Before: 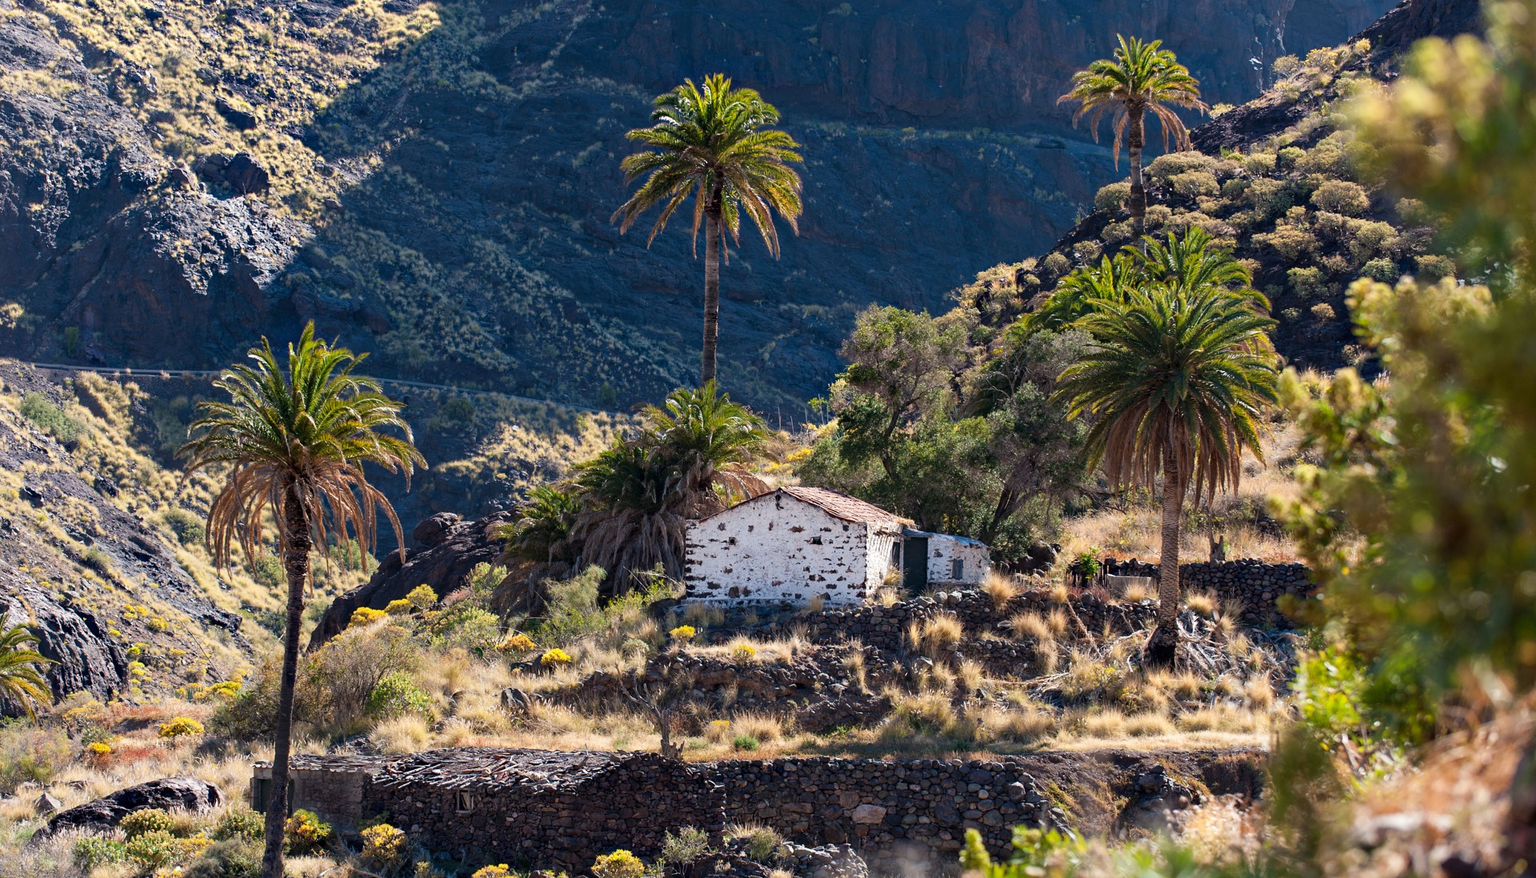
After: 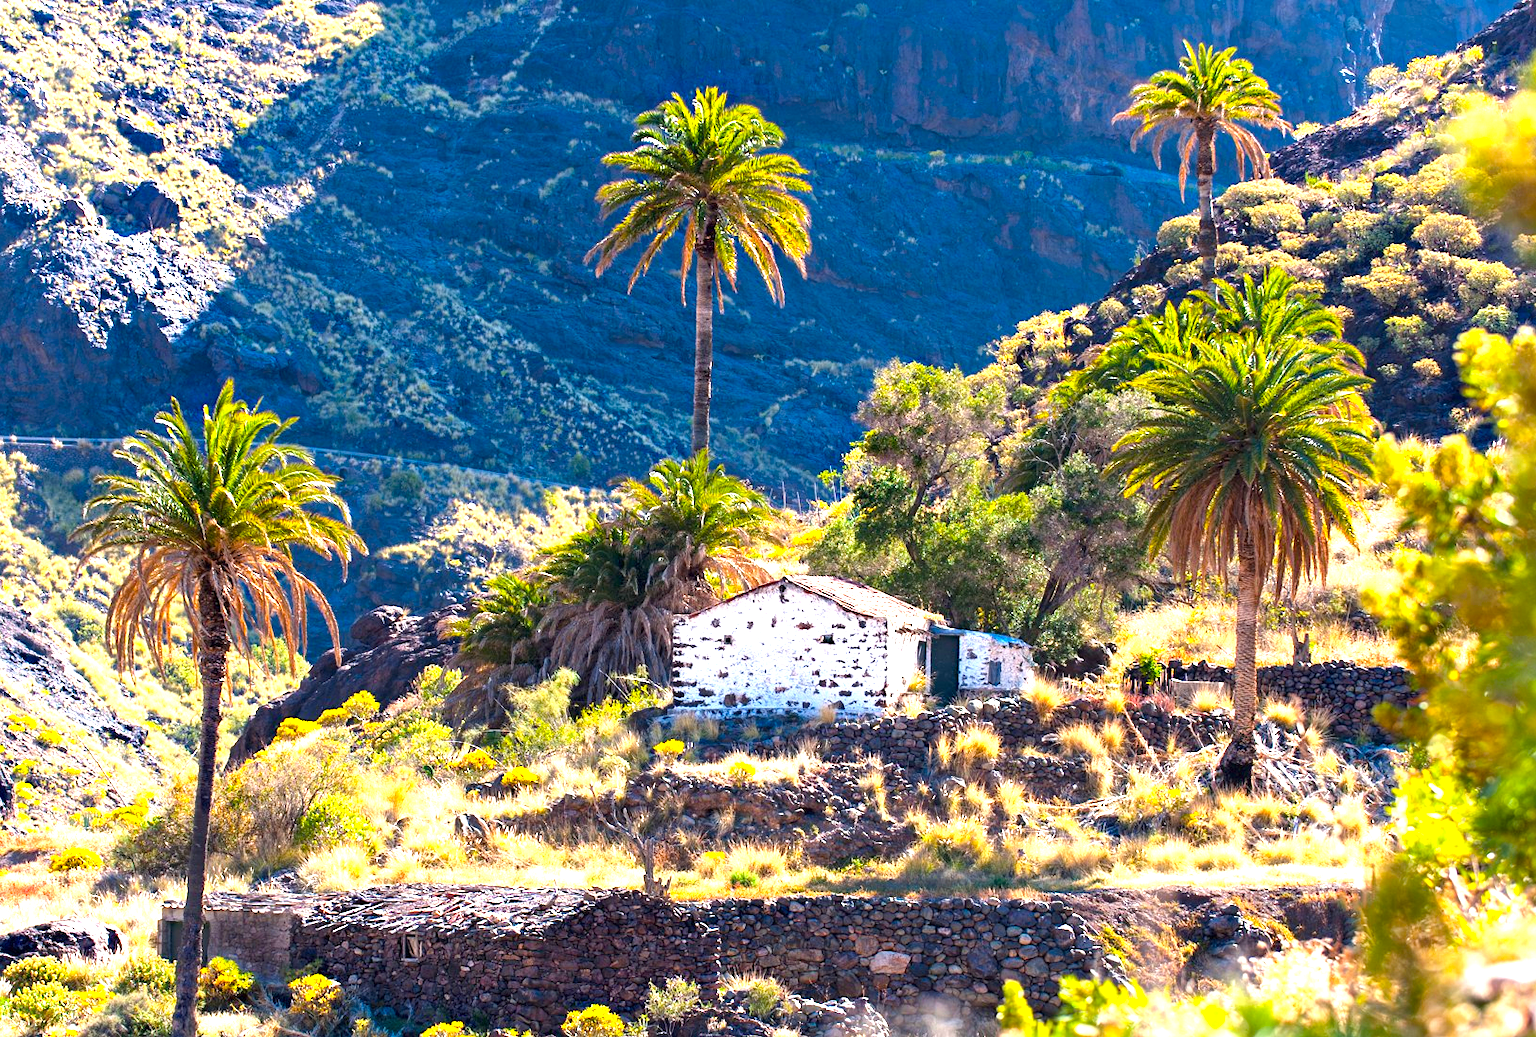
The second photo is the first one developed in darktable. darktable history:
exposure: black level correction 0, exposure 1.51 EV, compensate exposure bias true, compensate highlight preservation false
color balance rgb: linear chroma grading › global chroma 14.858%, perceptual saturation grading › global saturation 30.388%
crop: left 7.654%, right 7.788%
